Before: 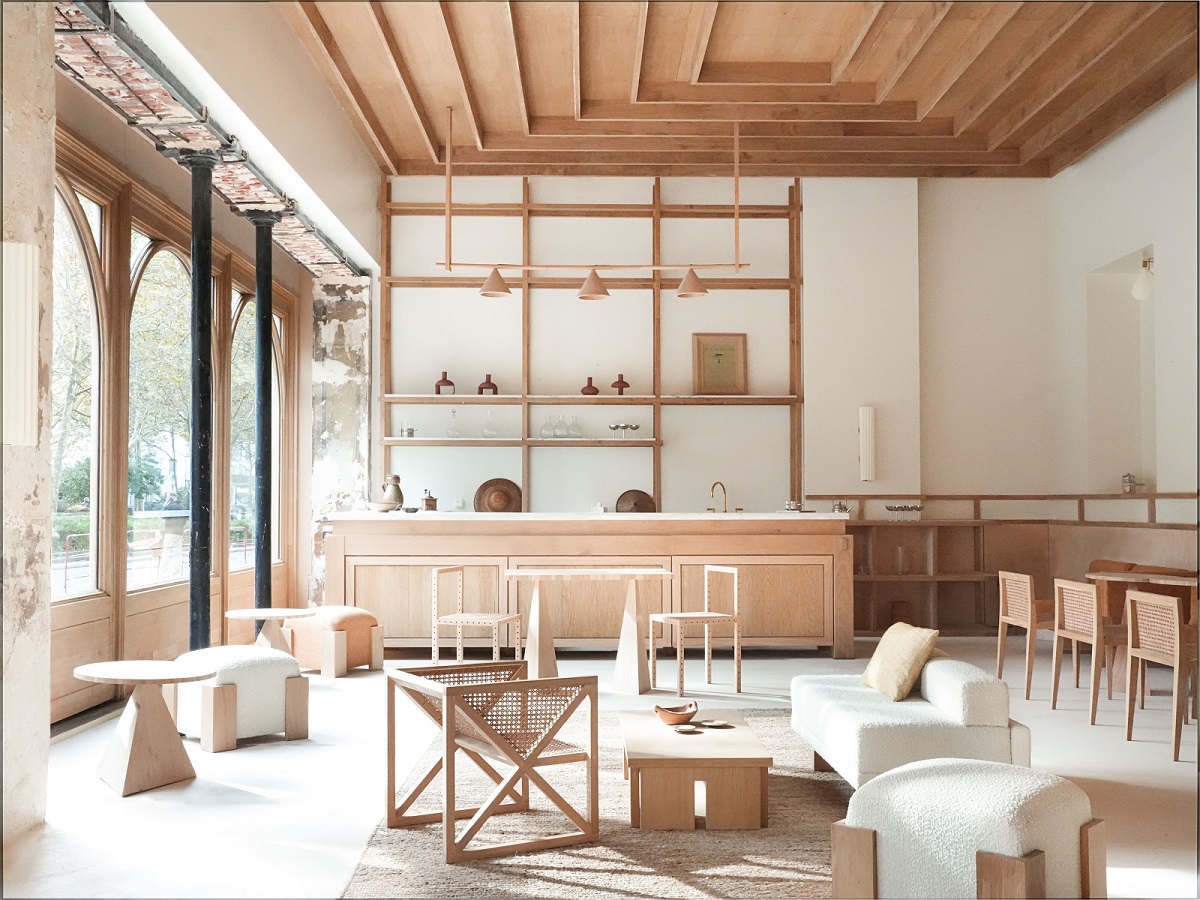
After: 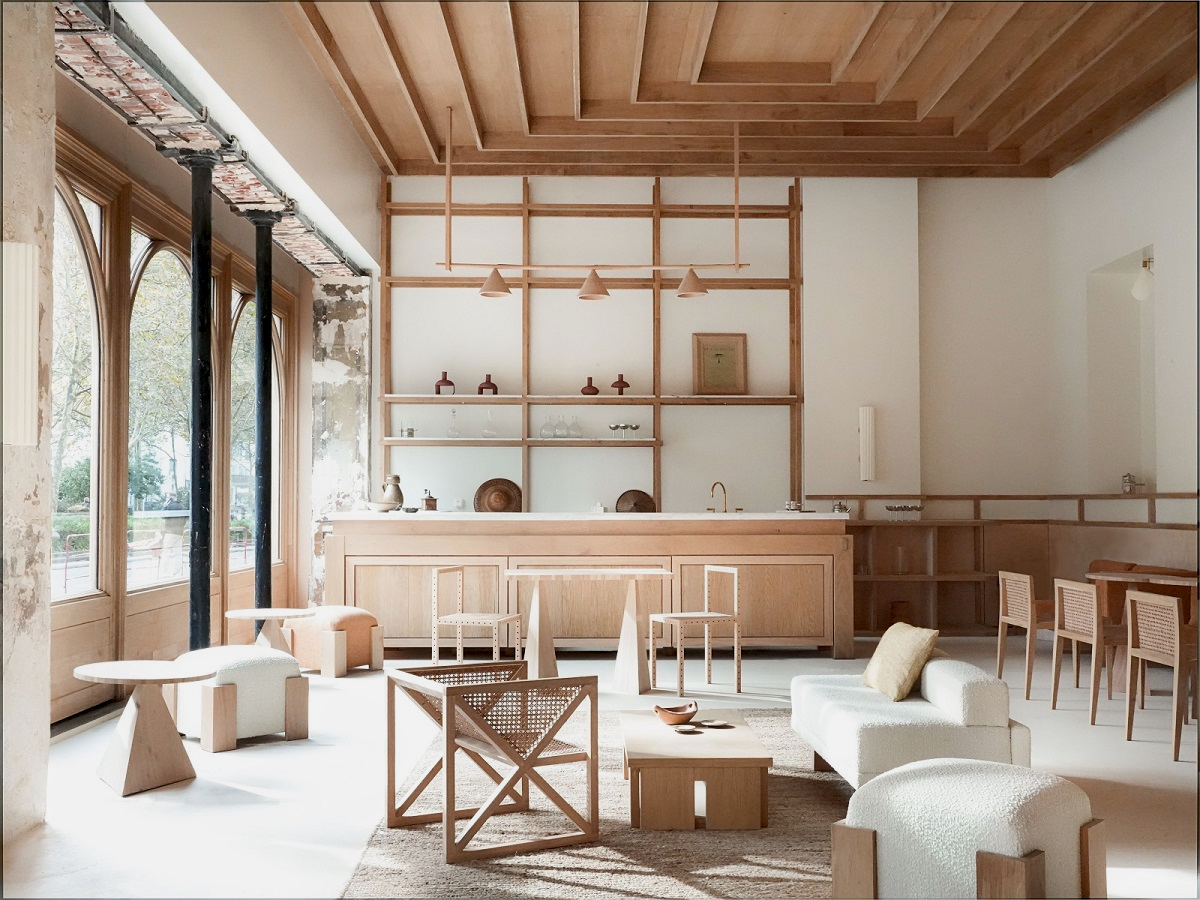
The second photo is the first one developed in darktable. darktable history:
tone equalizer: -8 EV -0.001 EV, -7 EV 0.001 EV, -6 EV -0.002 EV, -5 EV -0.003 EV, -4 EV -0.062 EV, -3 EV -0.222 EV, -2 EV -0.267 EV, -1 EV 0.105 EV, +0 EV 0.303 EV
white balance: red 1, blue 1
exposure: black level correction 0.011, exposure -0.478 EV, compensate highlight preservation false
